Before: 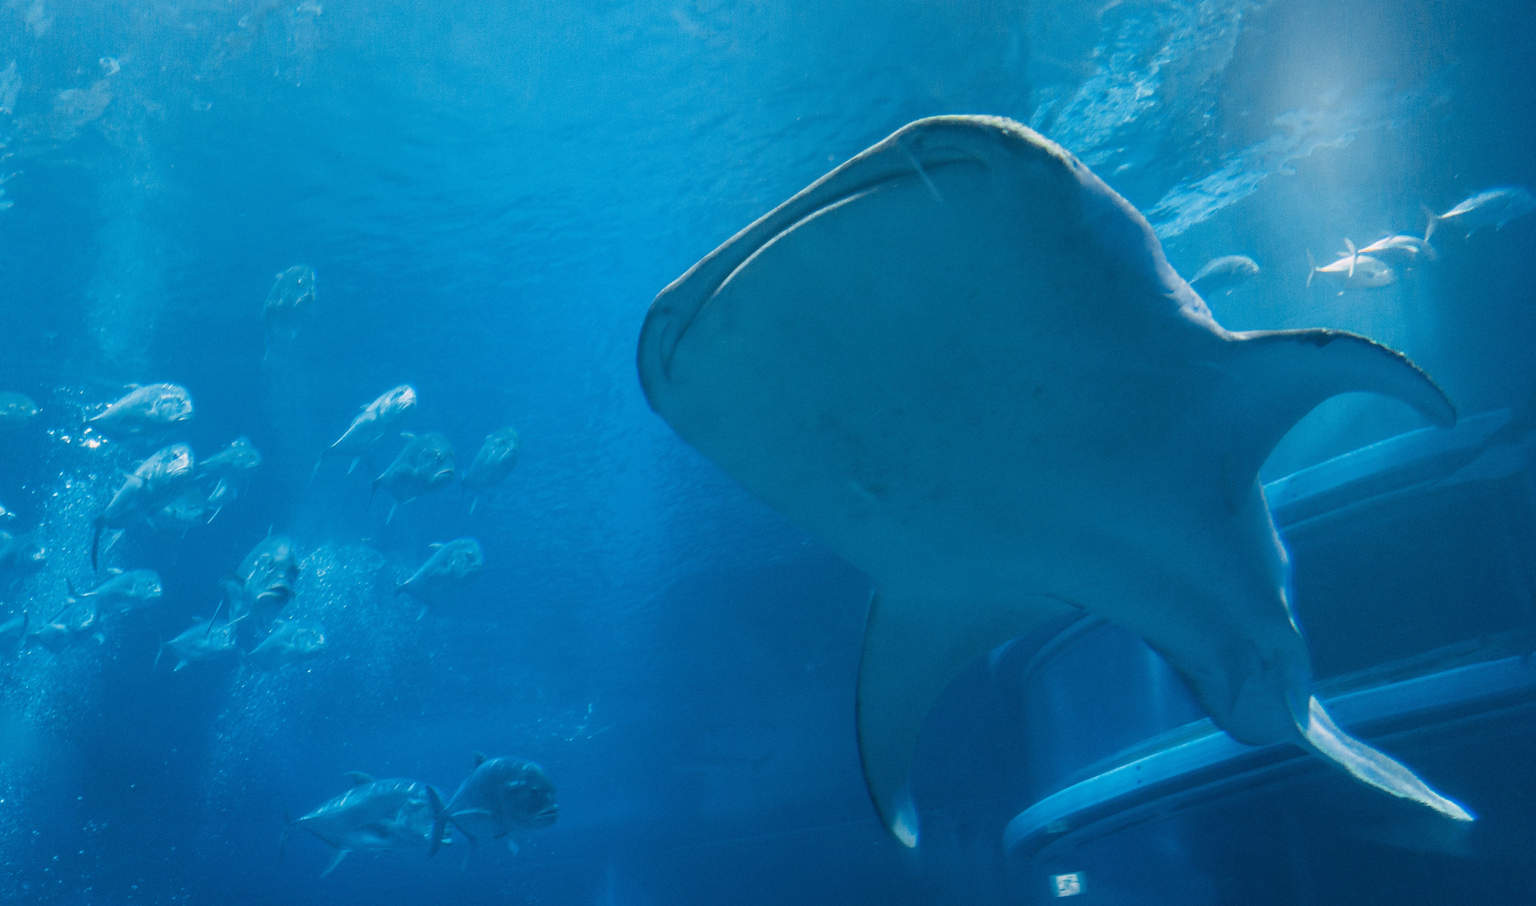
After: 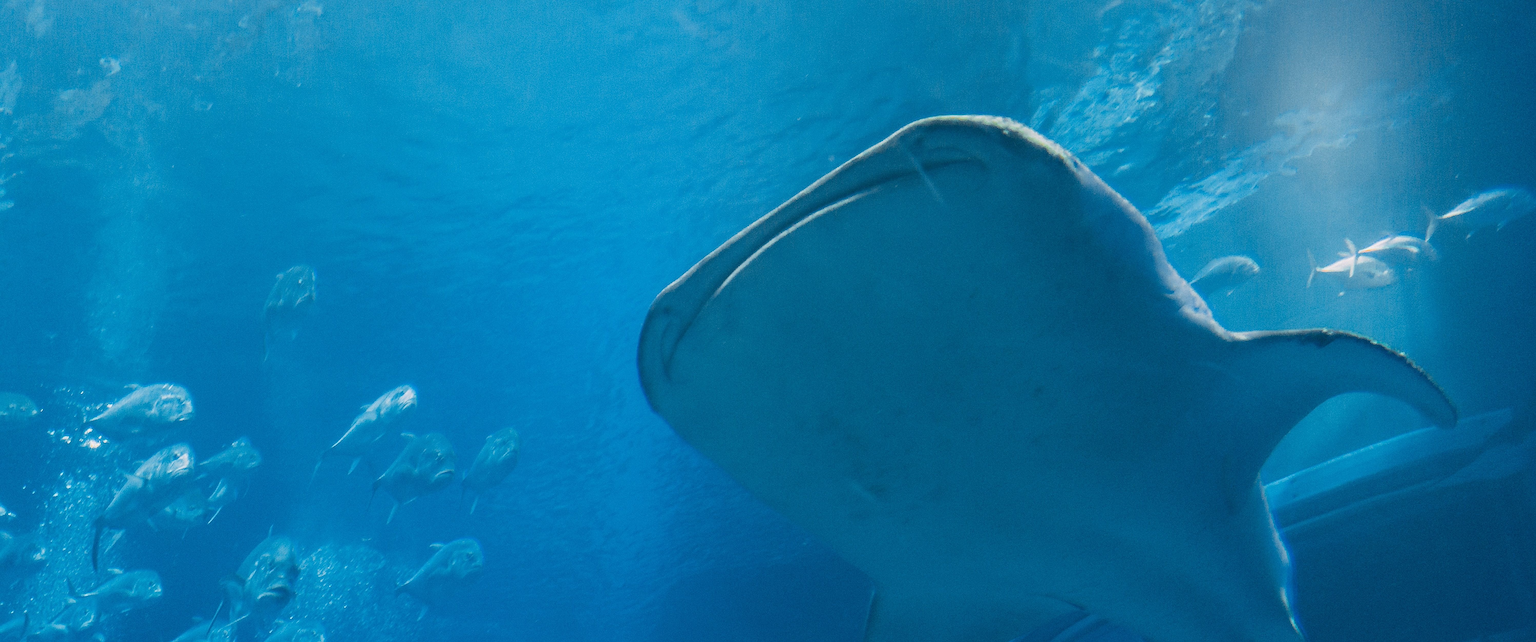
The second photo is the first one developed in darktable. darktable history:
crop: right 0%, bottom 29.071%
sharpen: on, module defaults
exposure: exposure -0.115 EV, compensate highlight preservation false
